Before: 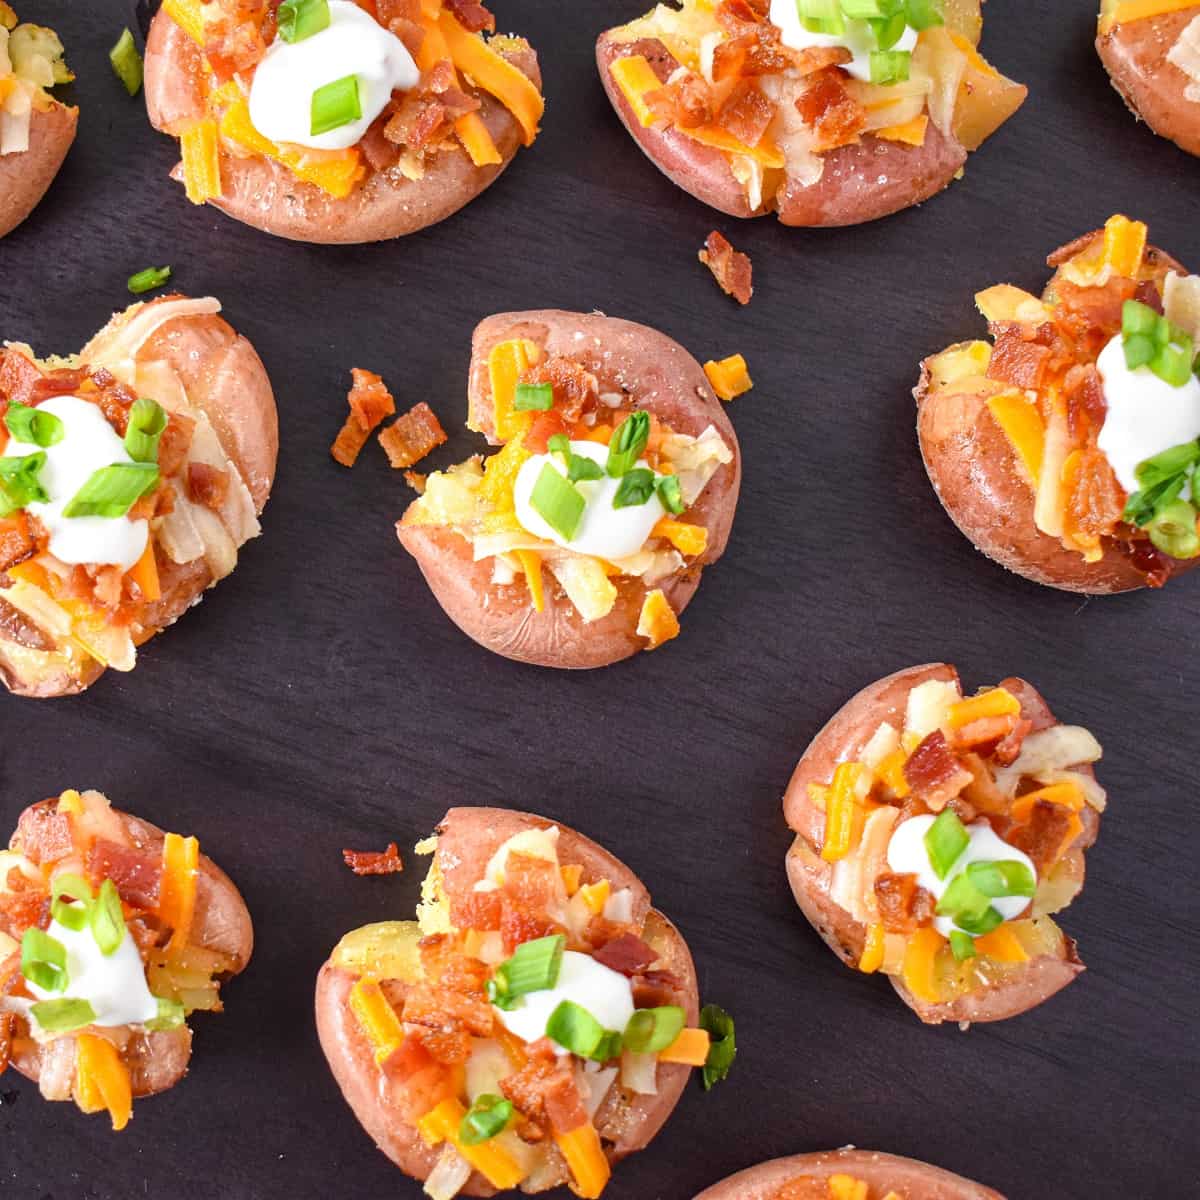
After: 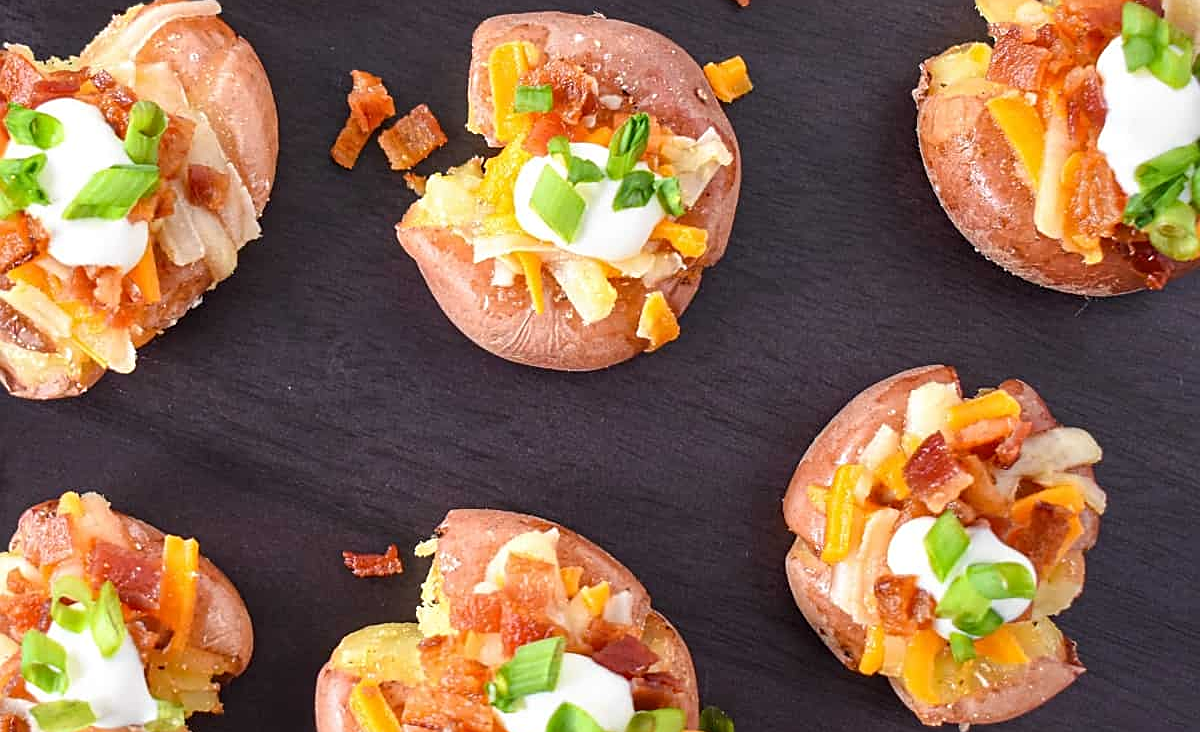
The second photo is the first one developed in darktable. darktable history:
crop and rotate: top 24.905%, bottom 14.028%
sharpen: amount 0.495
